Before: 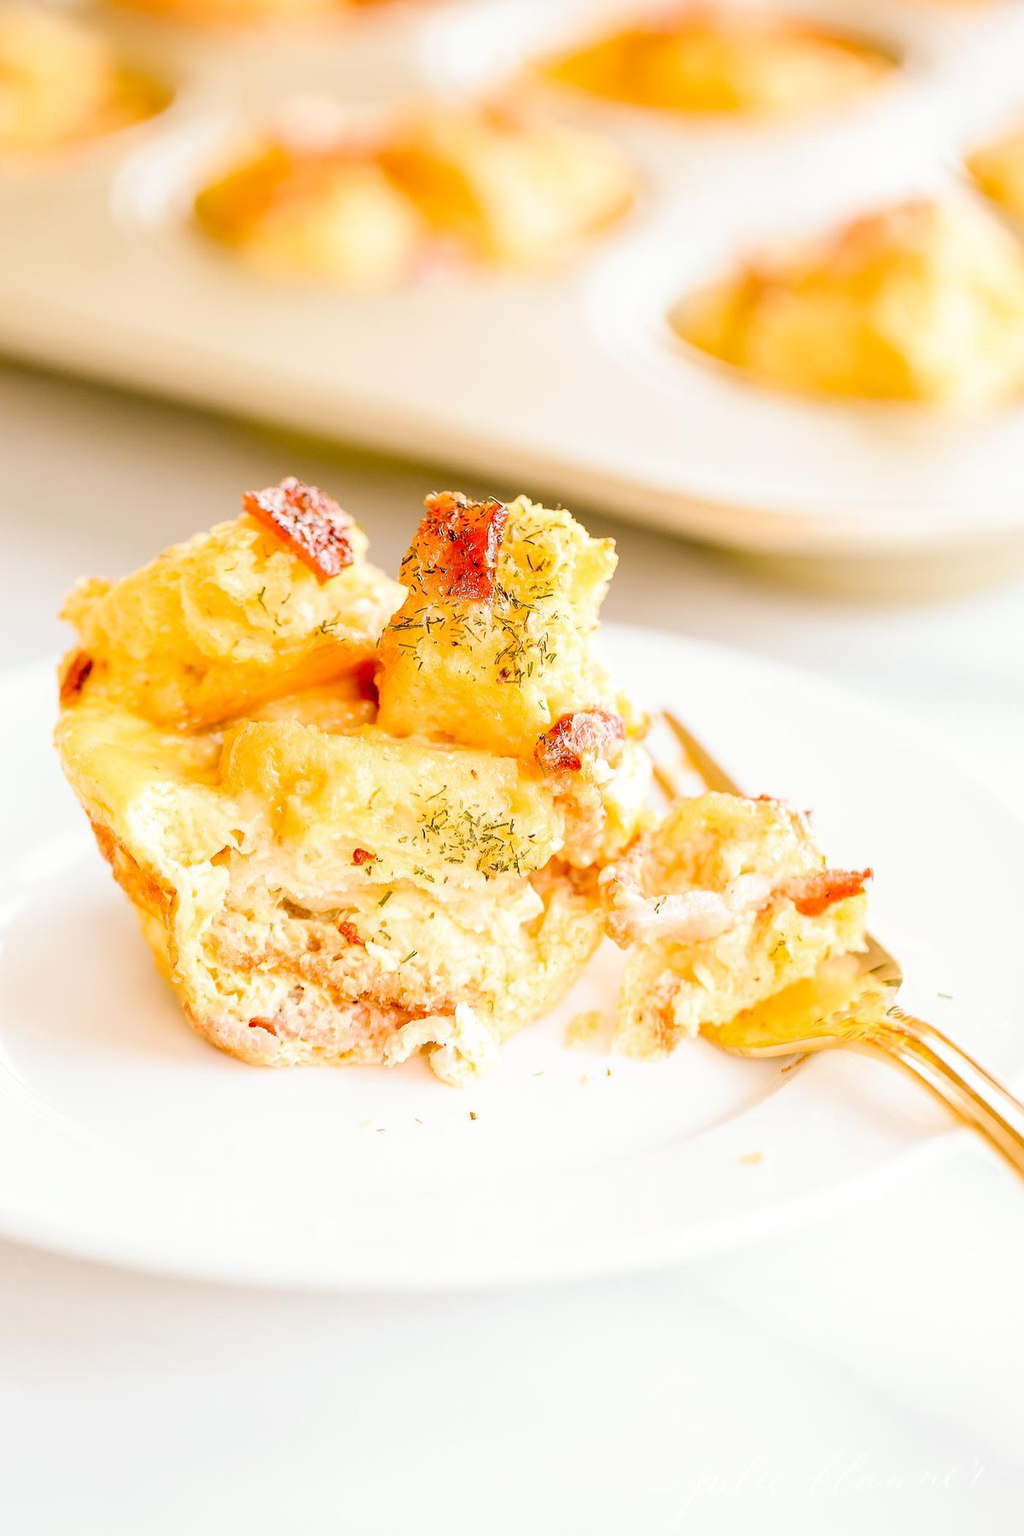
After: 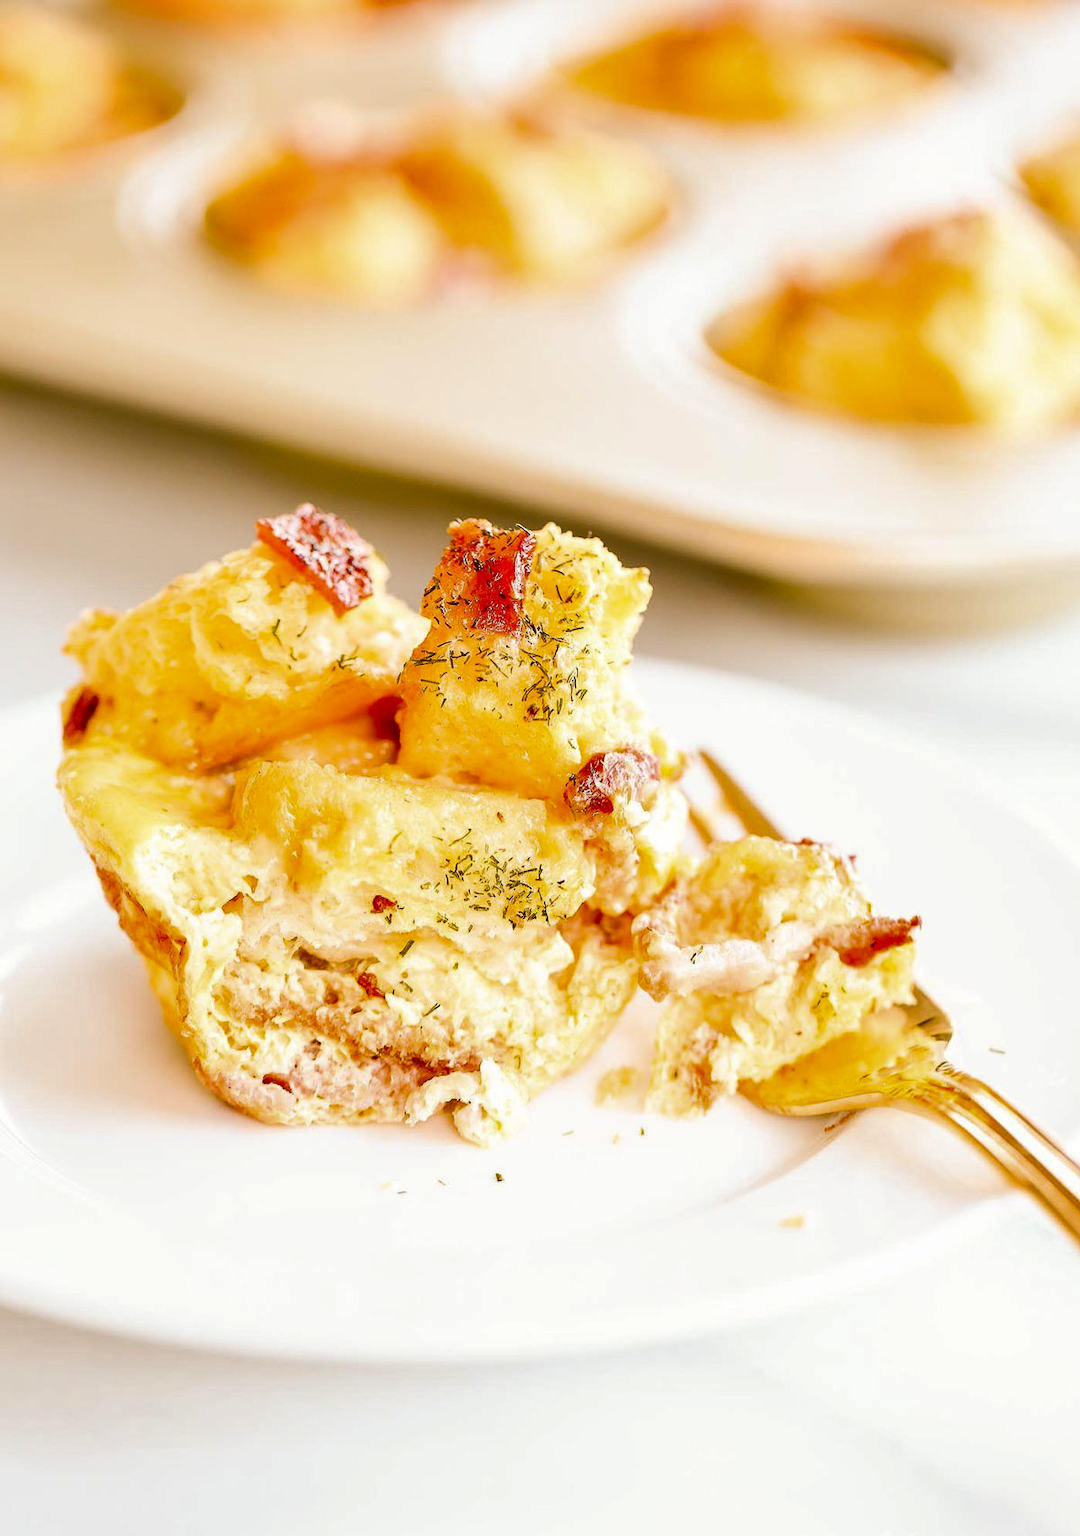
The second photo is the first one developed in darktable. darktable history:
crop and rotate: top 0.003%, bottom 5.205%
shadows and highlights: shadows 47.71, highlights -42.83, shadows color adjustment 97.68%, soften with gaussian
